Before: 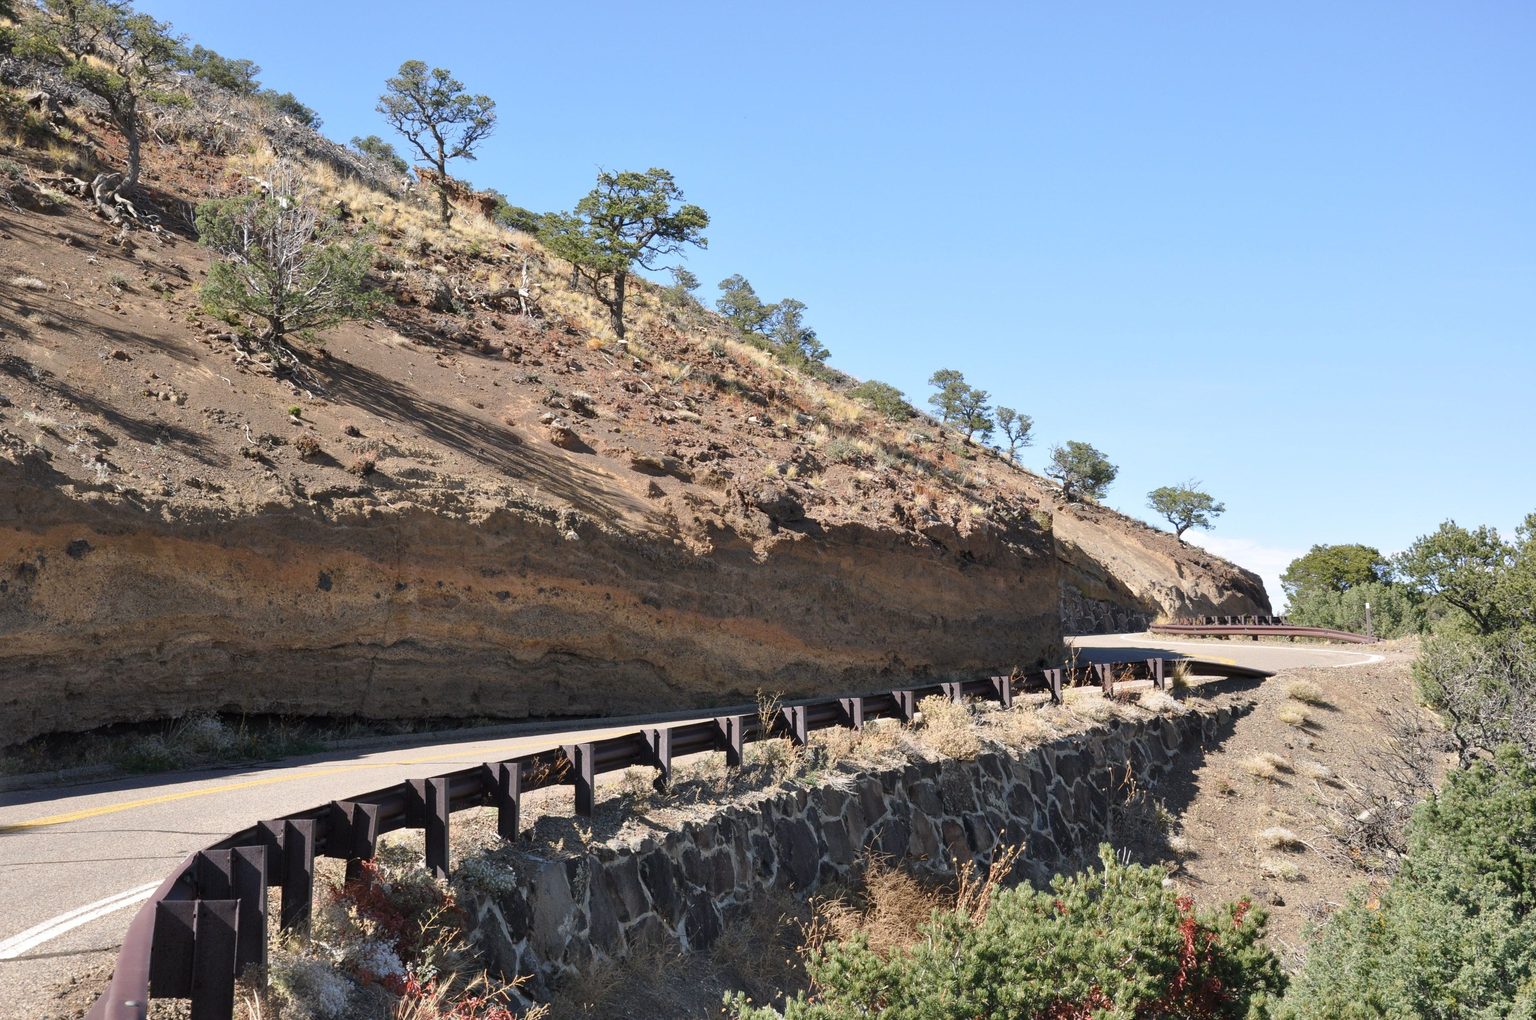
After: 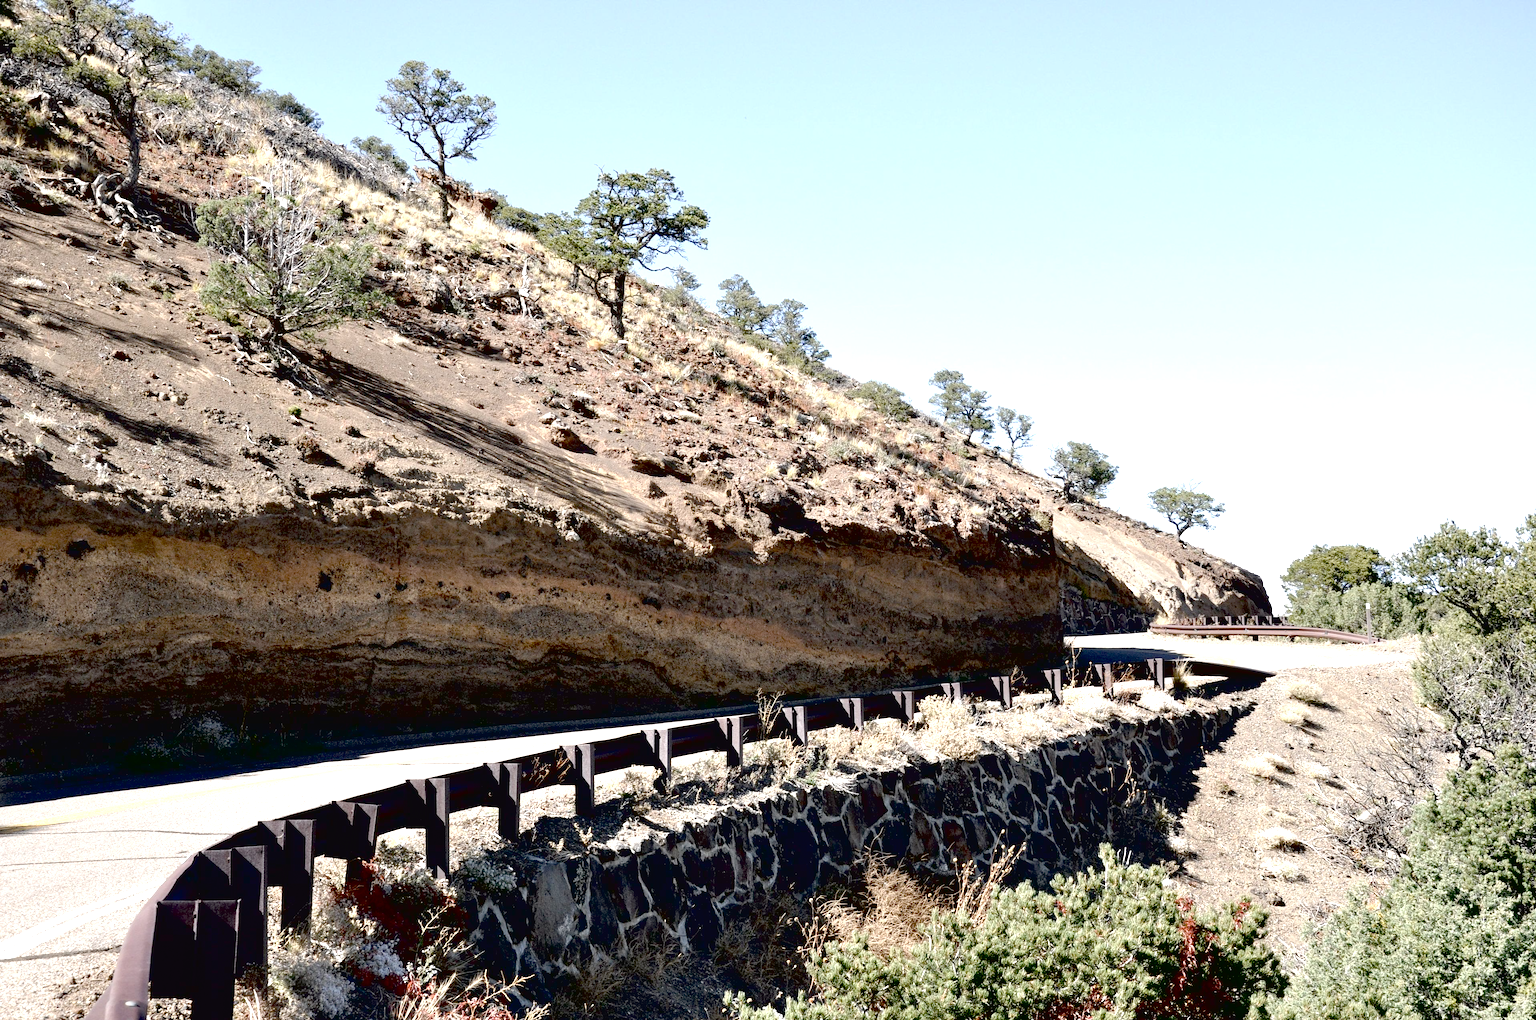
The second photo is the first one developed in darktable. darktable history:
exposure: black level correction 0.037, exposure 0.903 EV, compensate highlight preservation false
contrast brightness saturation: contrast -0.047, saturation -0.391
